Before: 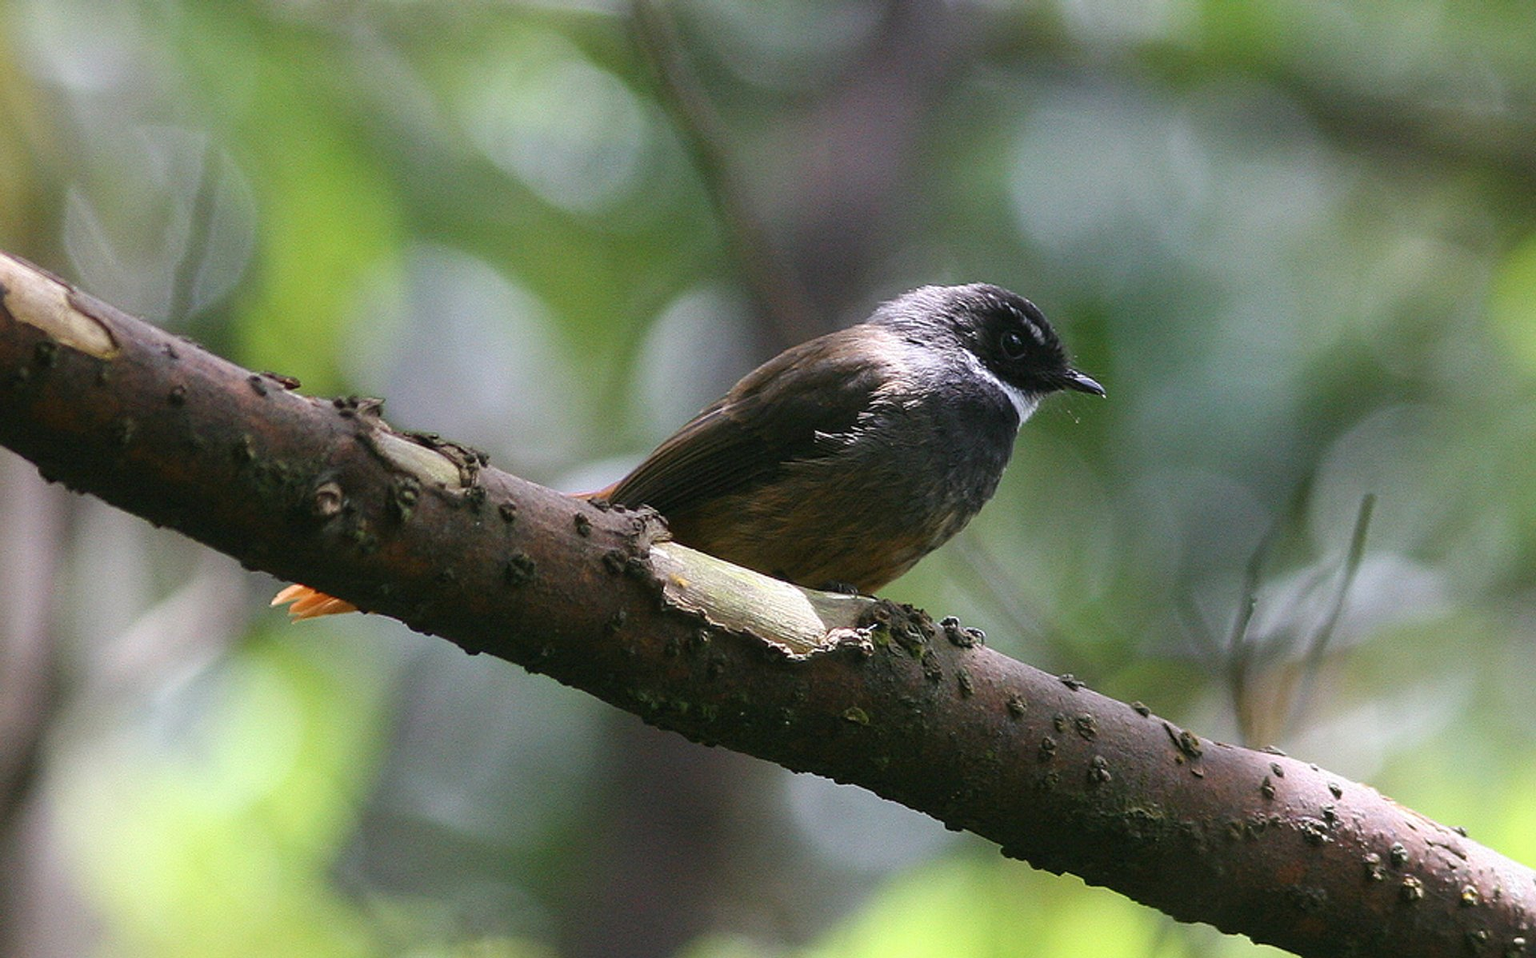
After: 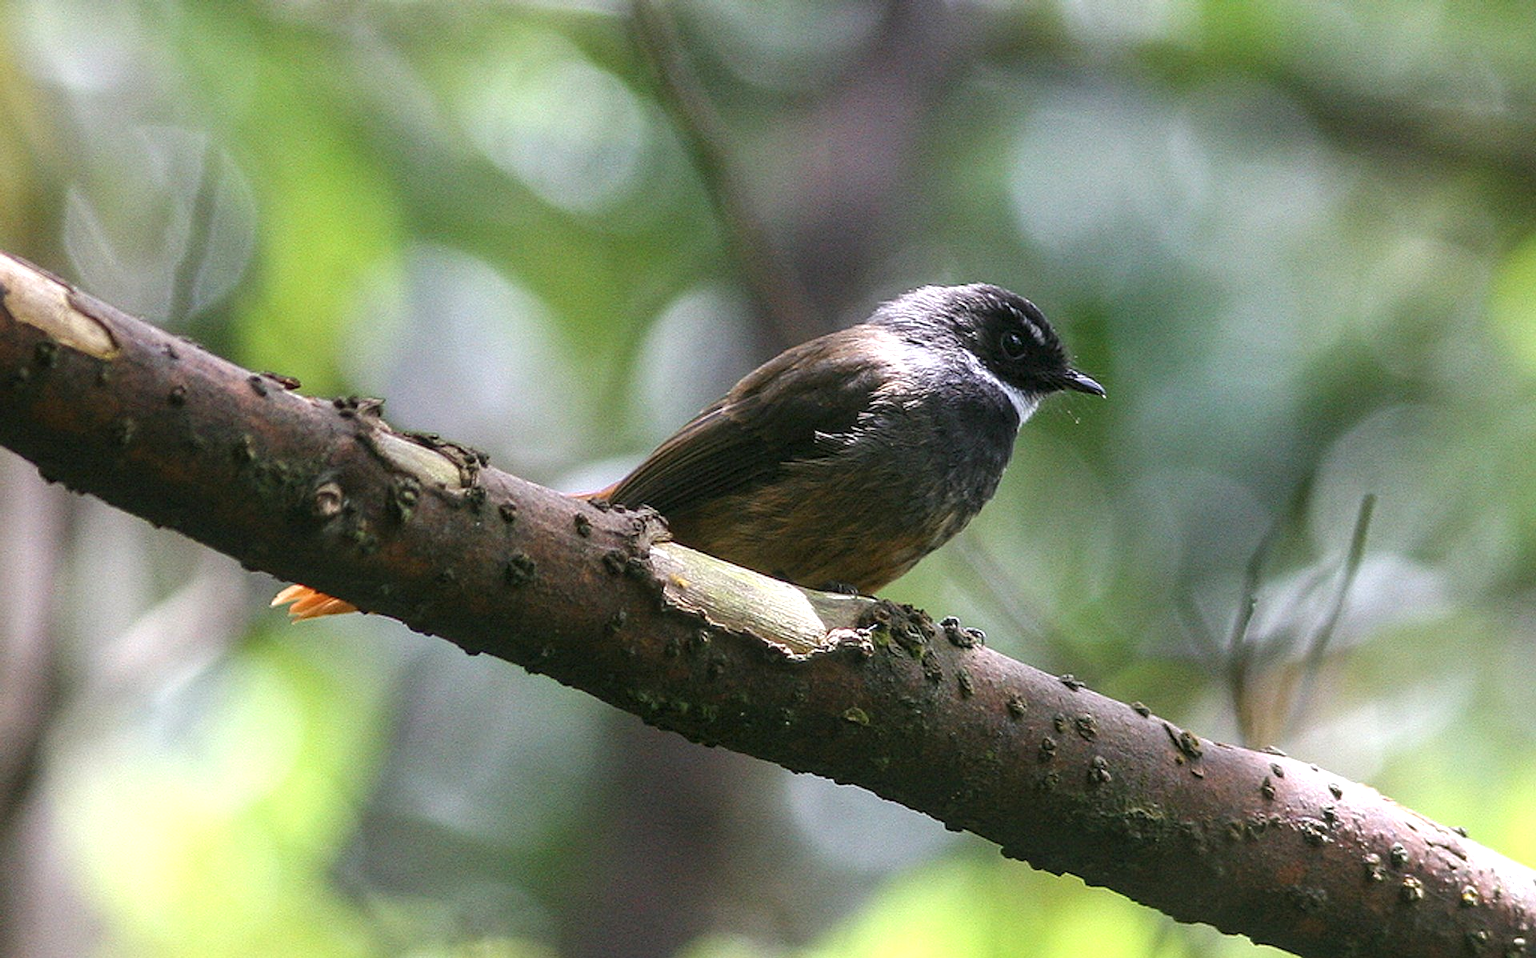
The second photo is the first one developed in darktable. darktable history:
local contrast: on, module defaults
exposure: black level correction 0, exposure 0.4 EV, compensate exposure bias true, compensate highlight preservation false
